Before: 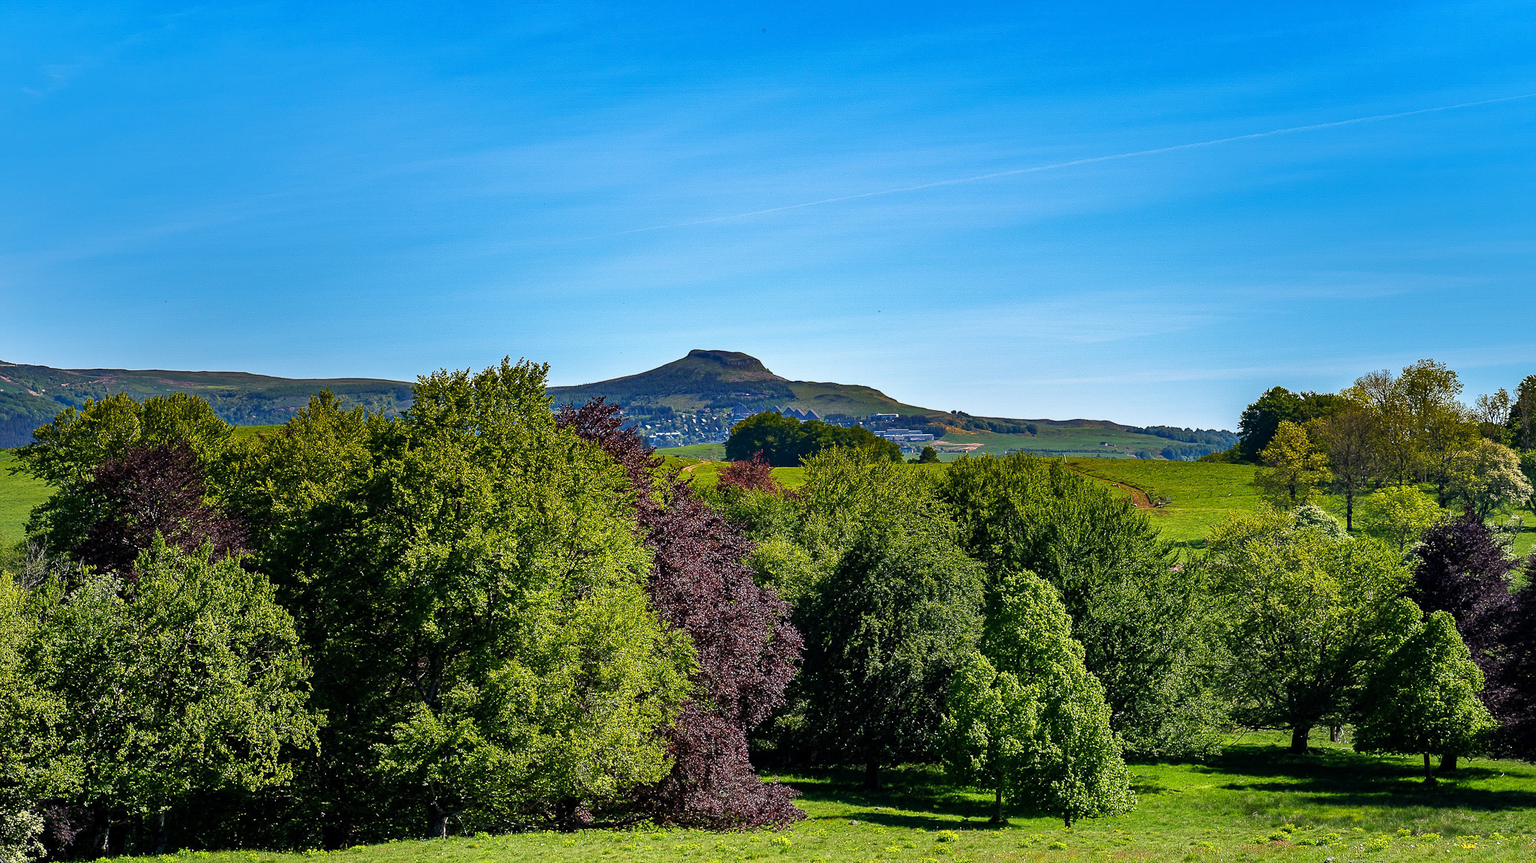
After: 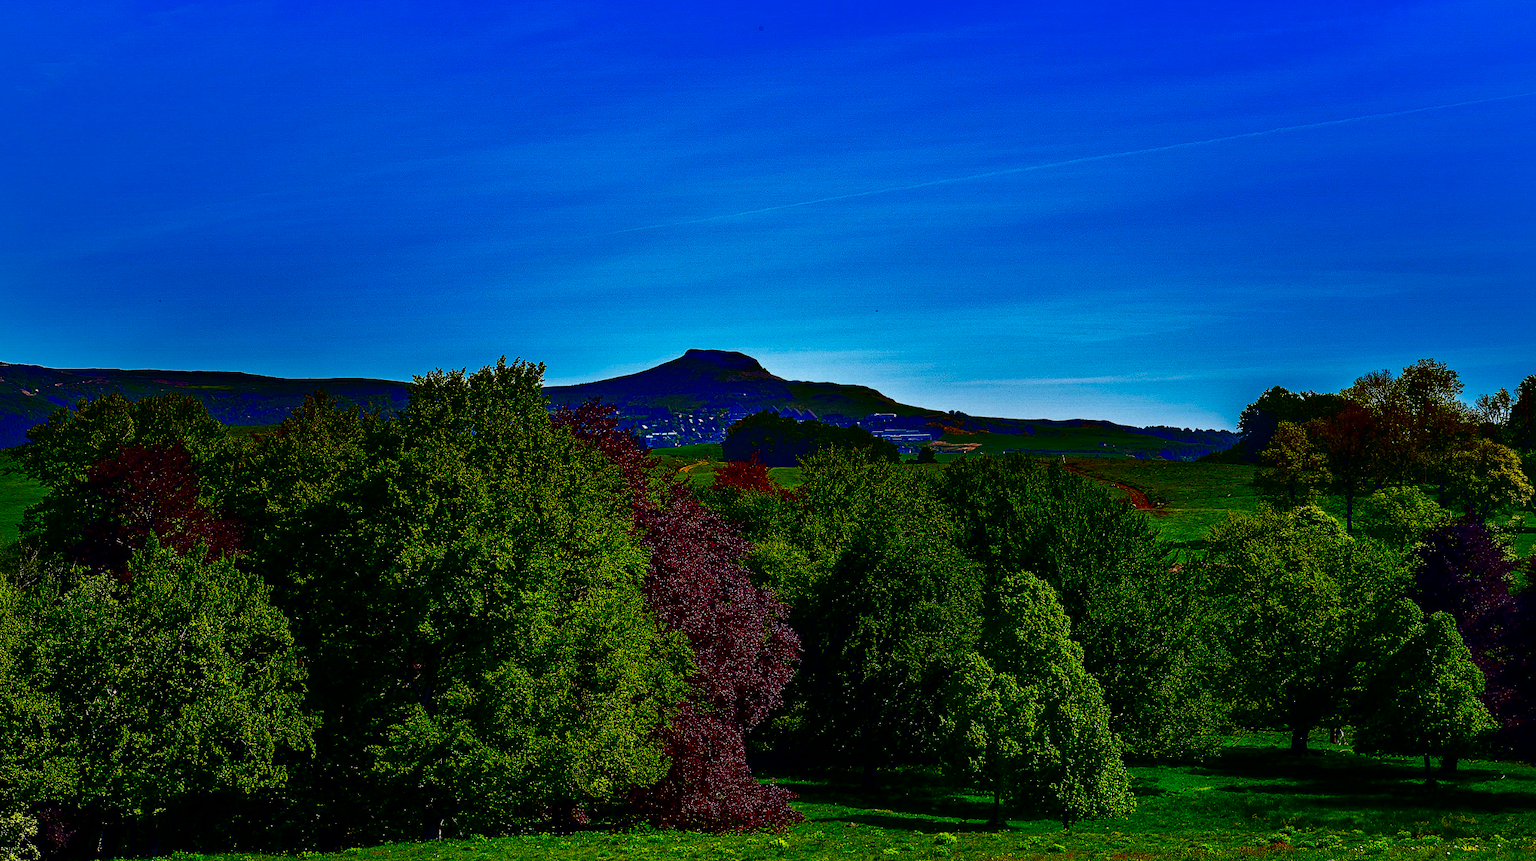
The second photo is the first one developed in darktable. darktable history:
crop and rotate: left 0.486%, top 0.334%, bottom 0.335%
local contrast: mode bilateral grid, contrast 20, coarseness 51, detail 150%, midtone range 0.2
exposure: compensate highlight preservation false
contrast brightness saturation: brightness -0.991, saturation 0.998
